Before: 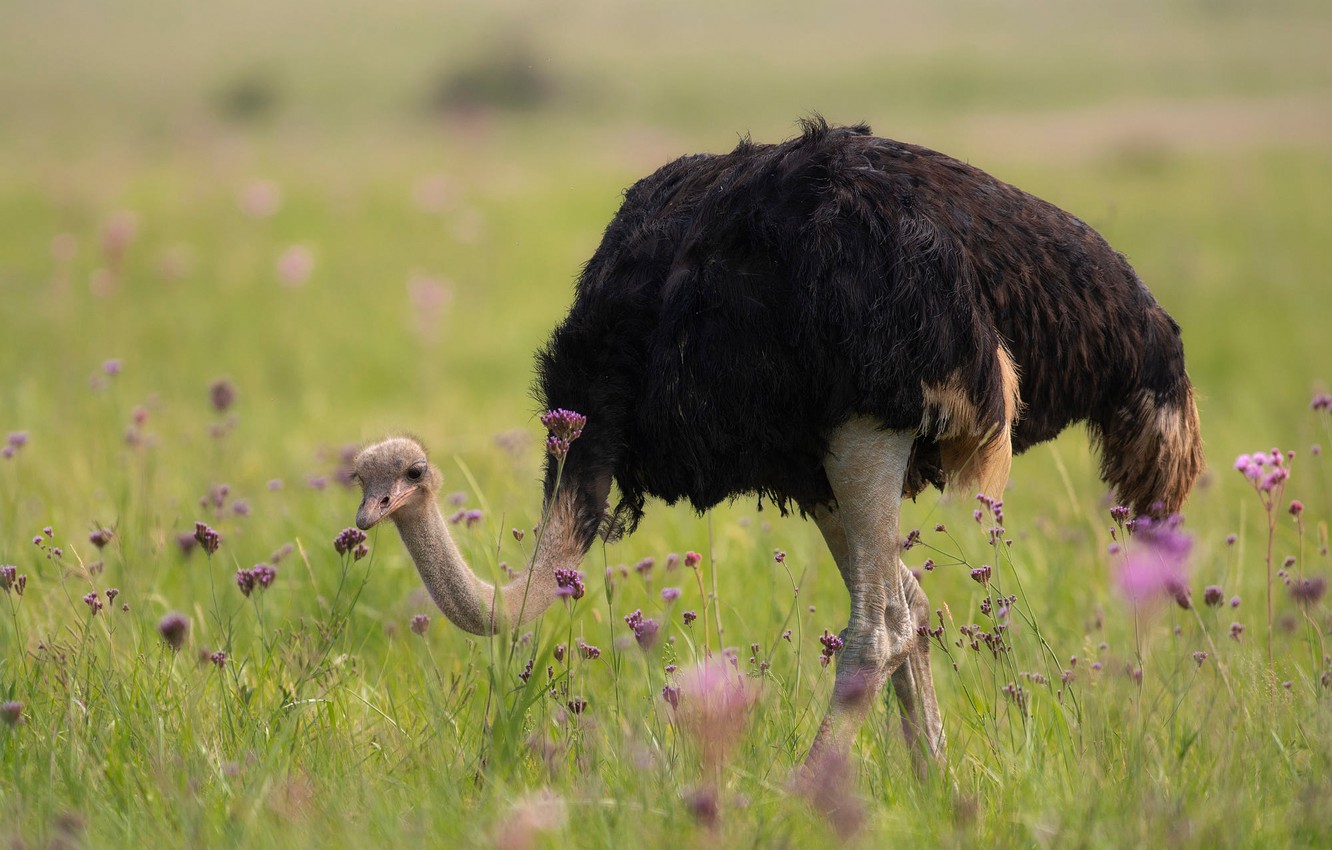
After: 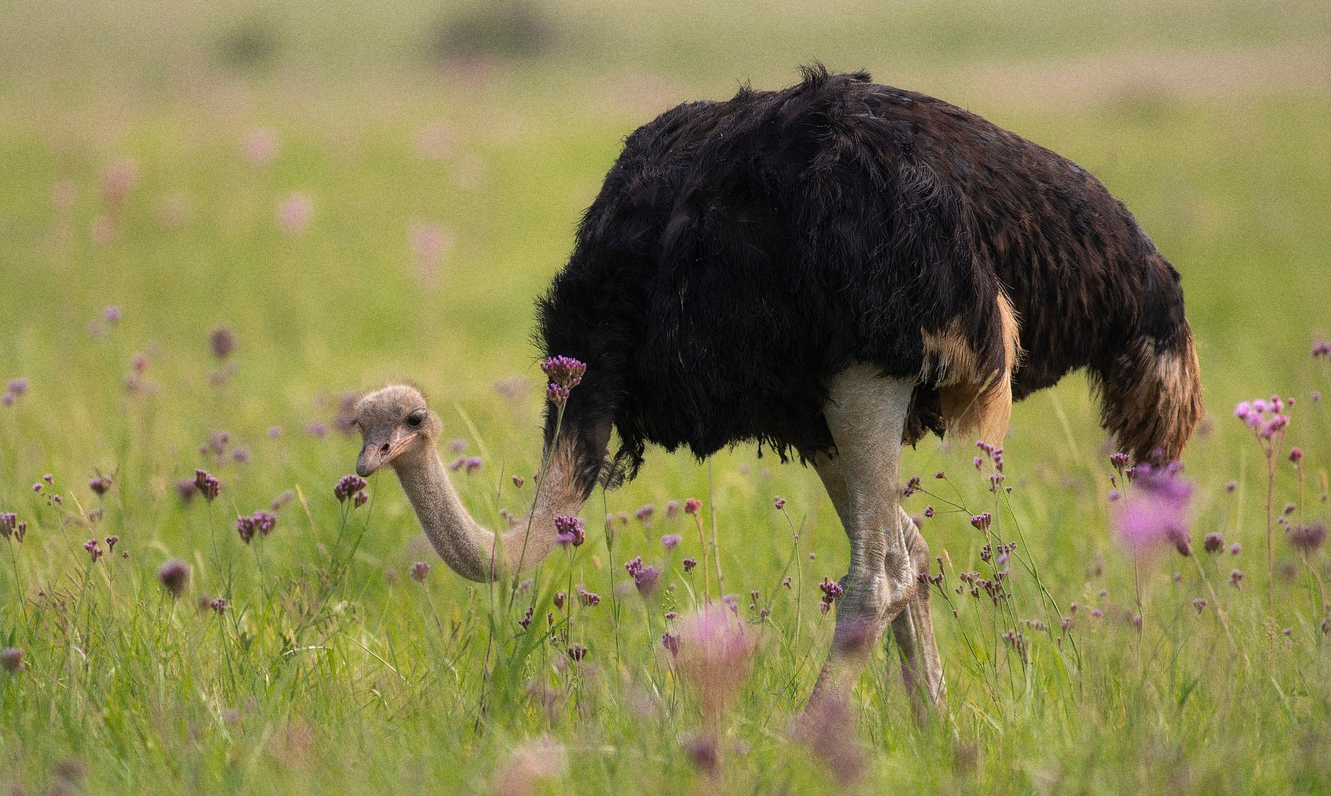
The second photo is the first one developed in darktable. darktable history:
grain: coarseness 0.09 ISO
crop and rotate: top 6.25%
